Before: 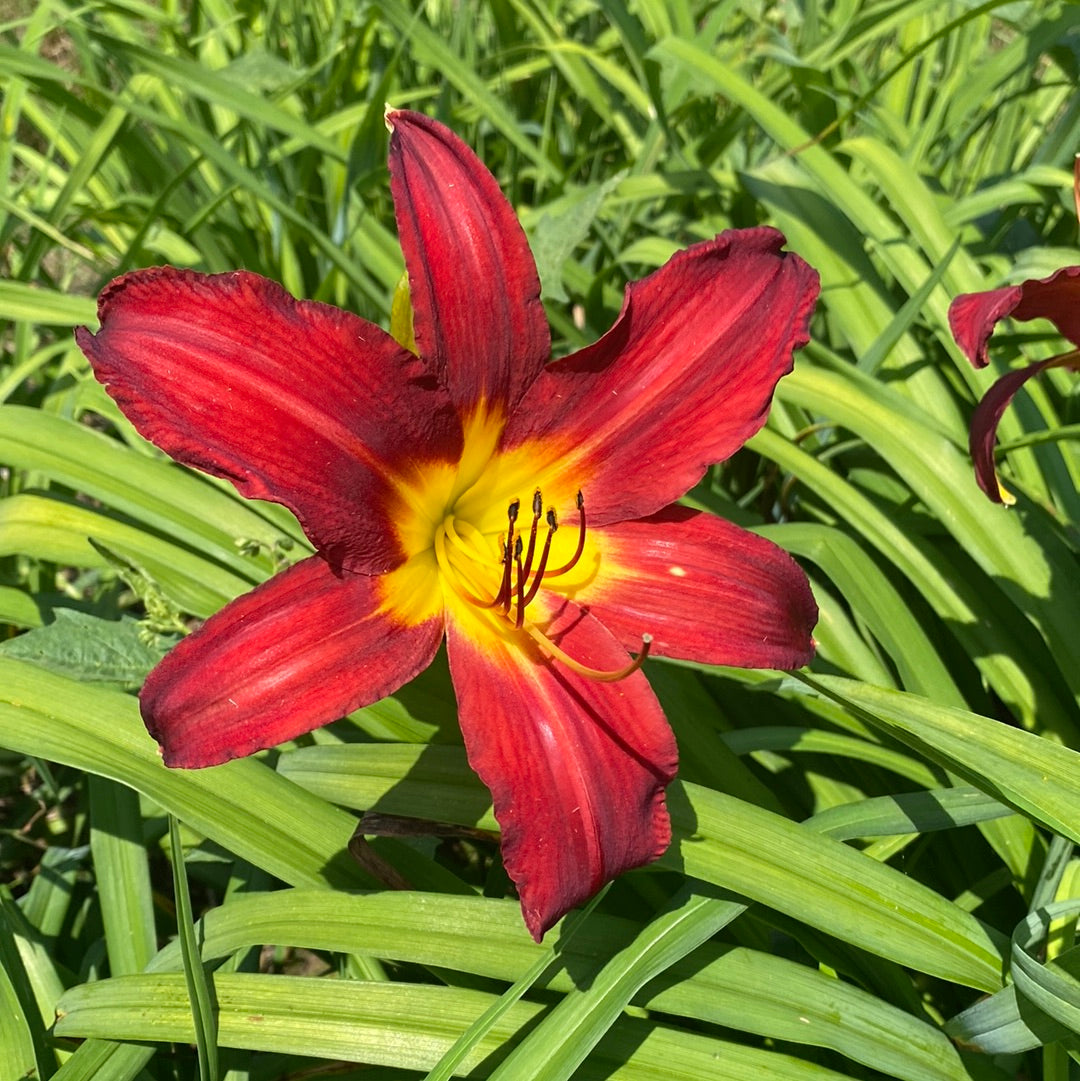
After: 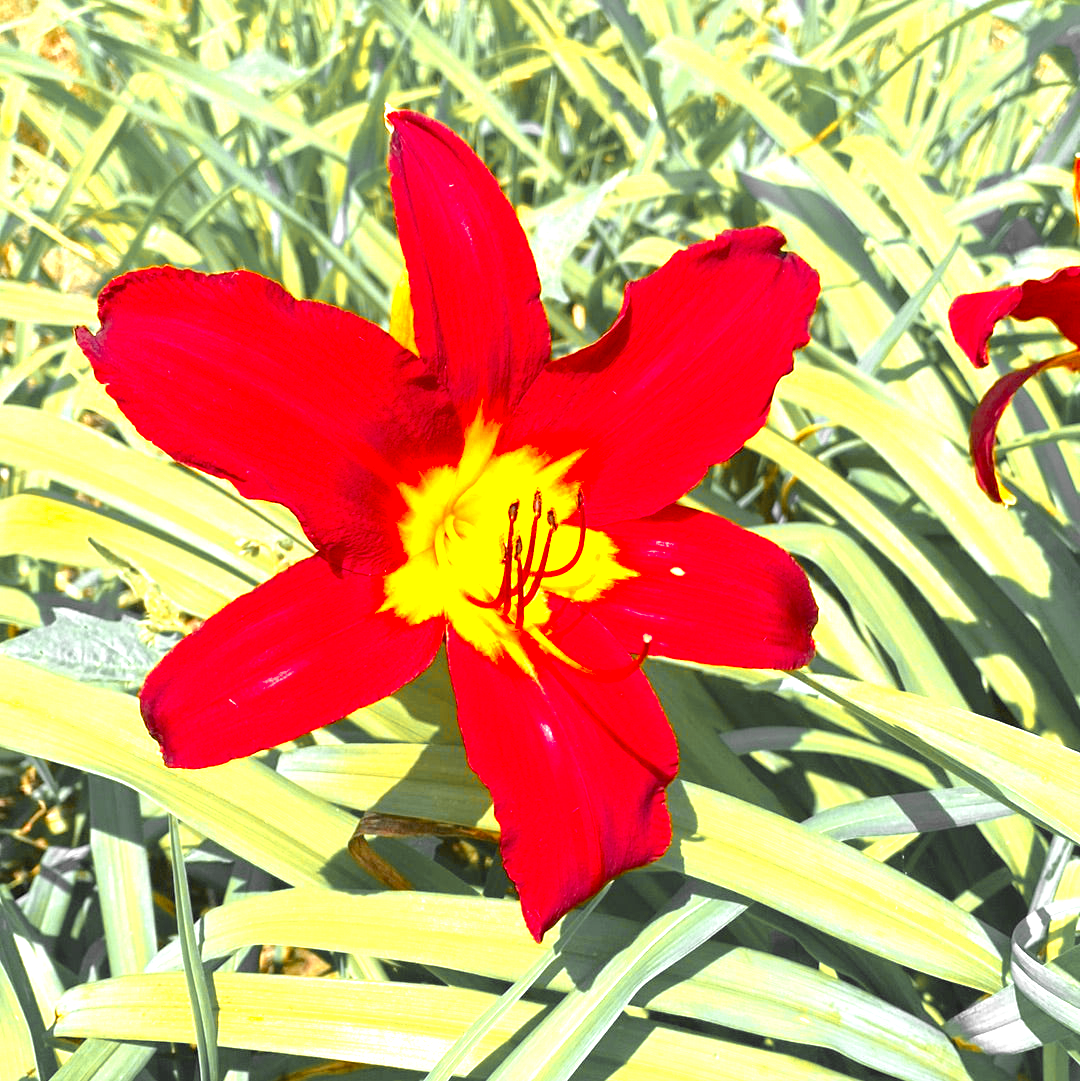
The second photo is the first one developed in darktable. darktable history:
color balance rgb: perceptual saturation grading › global saturation 25%, perceptual brilliance grading › mid-tones 10%, perceptual brilliance grading › shadows 15%, global vibrance 20%
exposure: exposure 2 EV, compensate highlight preservation false
color zones: curves: ch0 [(0, 0.363) (0.128, 0.373) (0.25, 0.5) (0.402, 0.407) (0.521, 0.525) (0.63, 0.559) (0.729, 0.662) (0.867, 0.471)]; ch1 [(0, 0.515) (0.136, 0.618) (0.25, 0.5) (0.378, 0) (0.516, 0) (0.622, 0.593) (0.737, 0.819) (0.87, 0.593)]; ch2 [(0, 0.529) (0.128, 0.471) (0.282, 0.451) (0.386, 0.662) (0.516, 0.525) (0.633, 0.554) (0.75, 0.62) (0.875, 0.441)]
